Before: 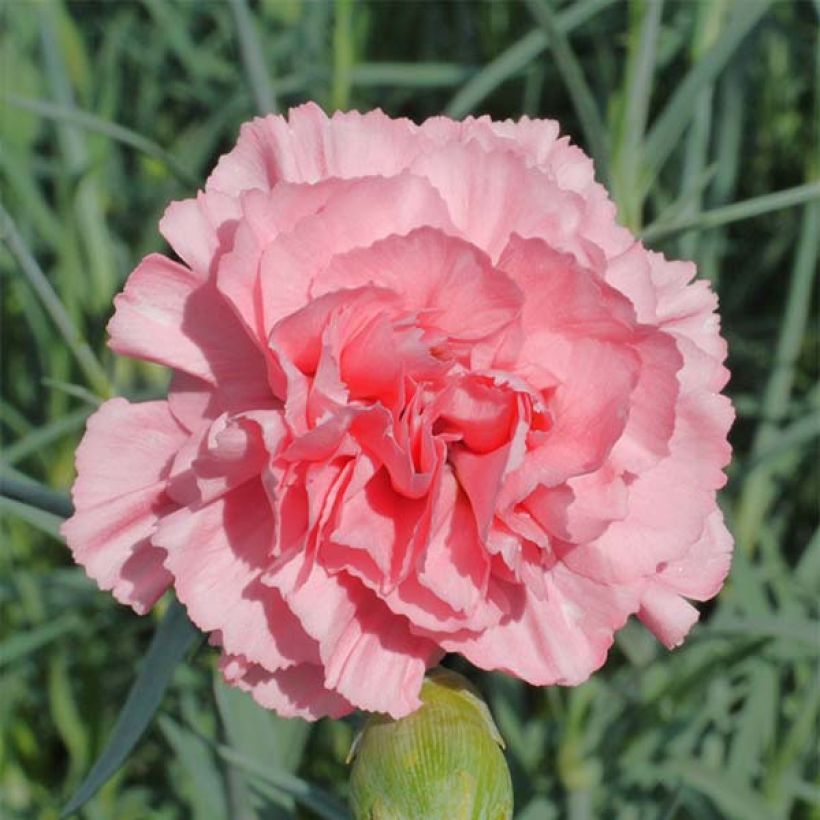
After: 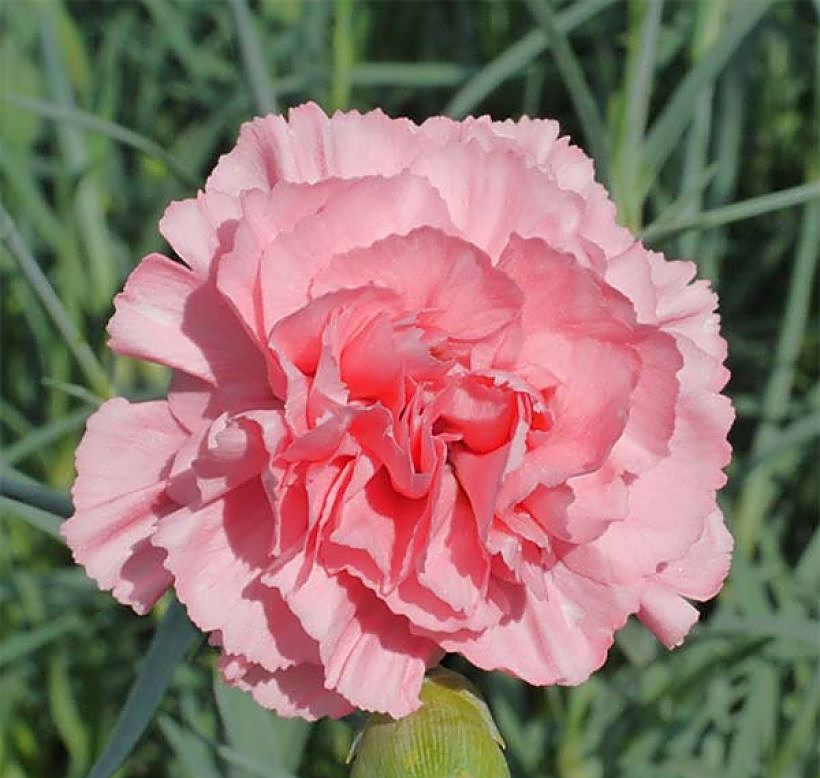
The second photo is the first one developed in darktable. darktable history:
sharpen: amount 0.495
crop and rotate: top 0.007%, bottom 5.056%
